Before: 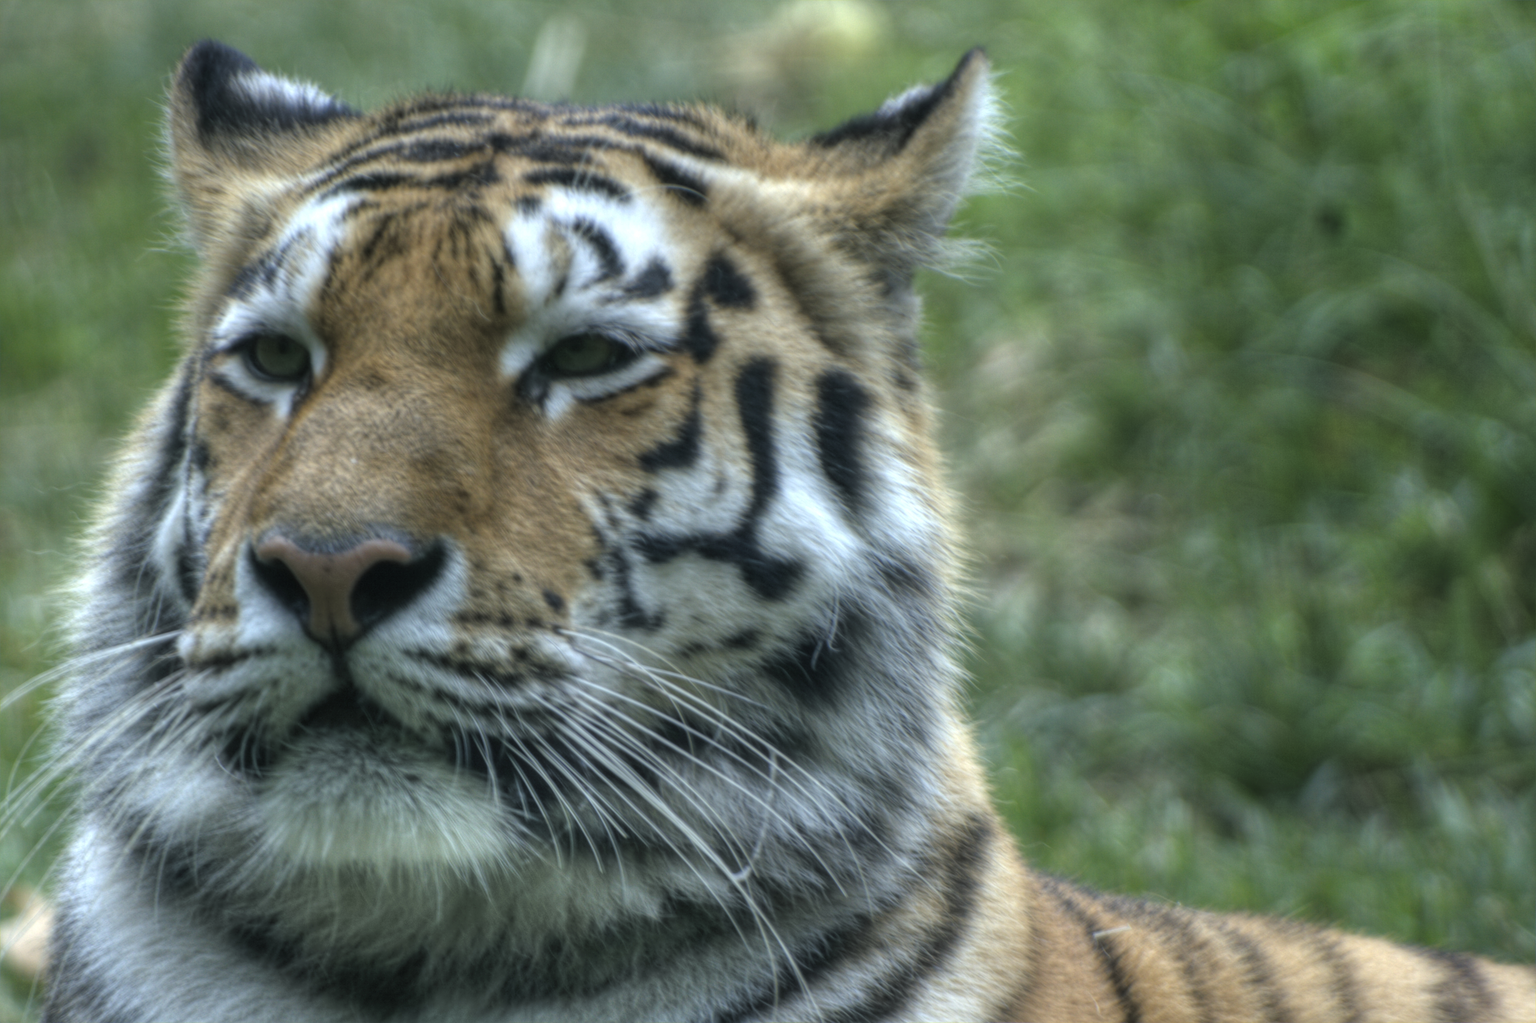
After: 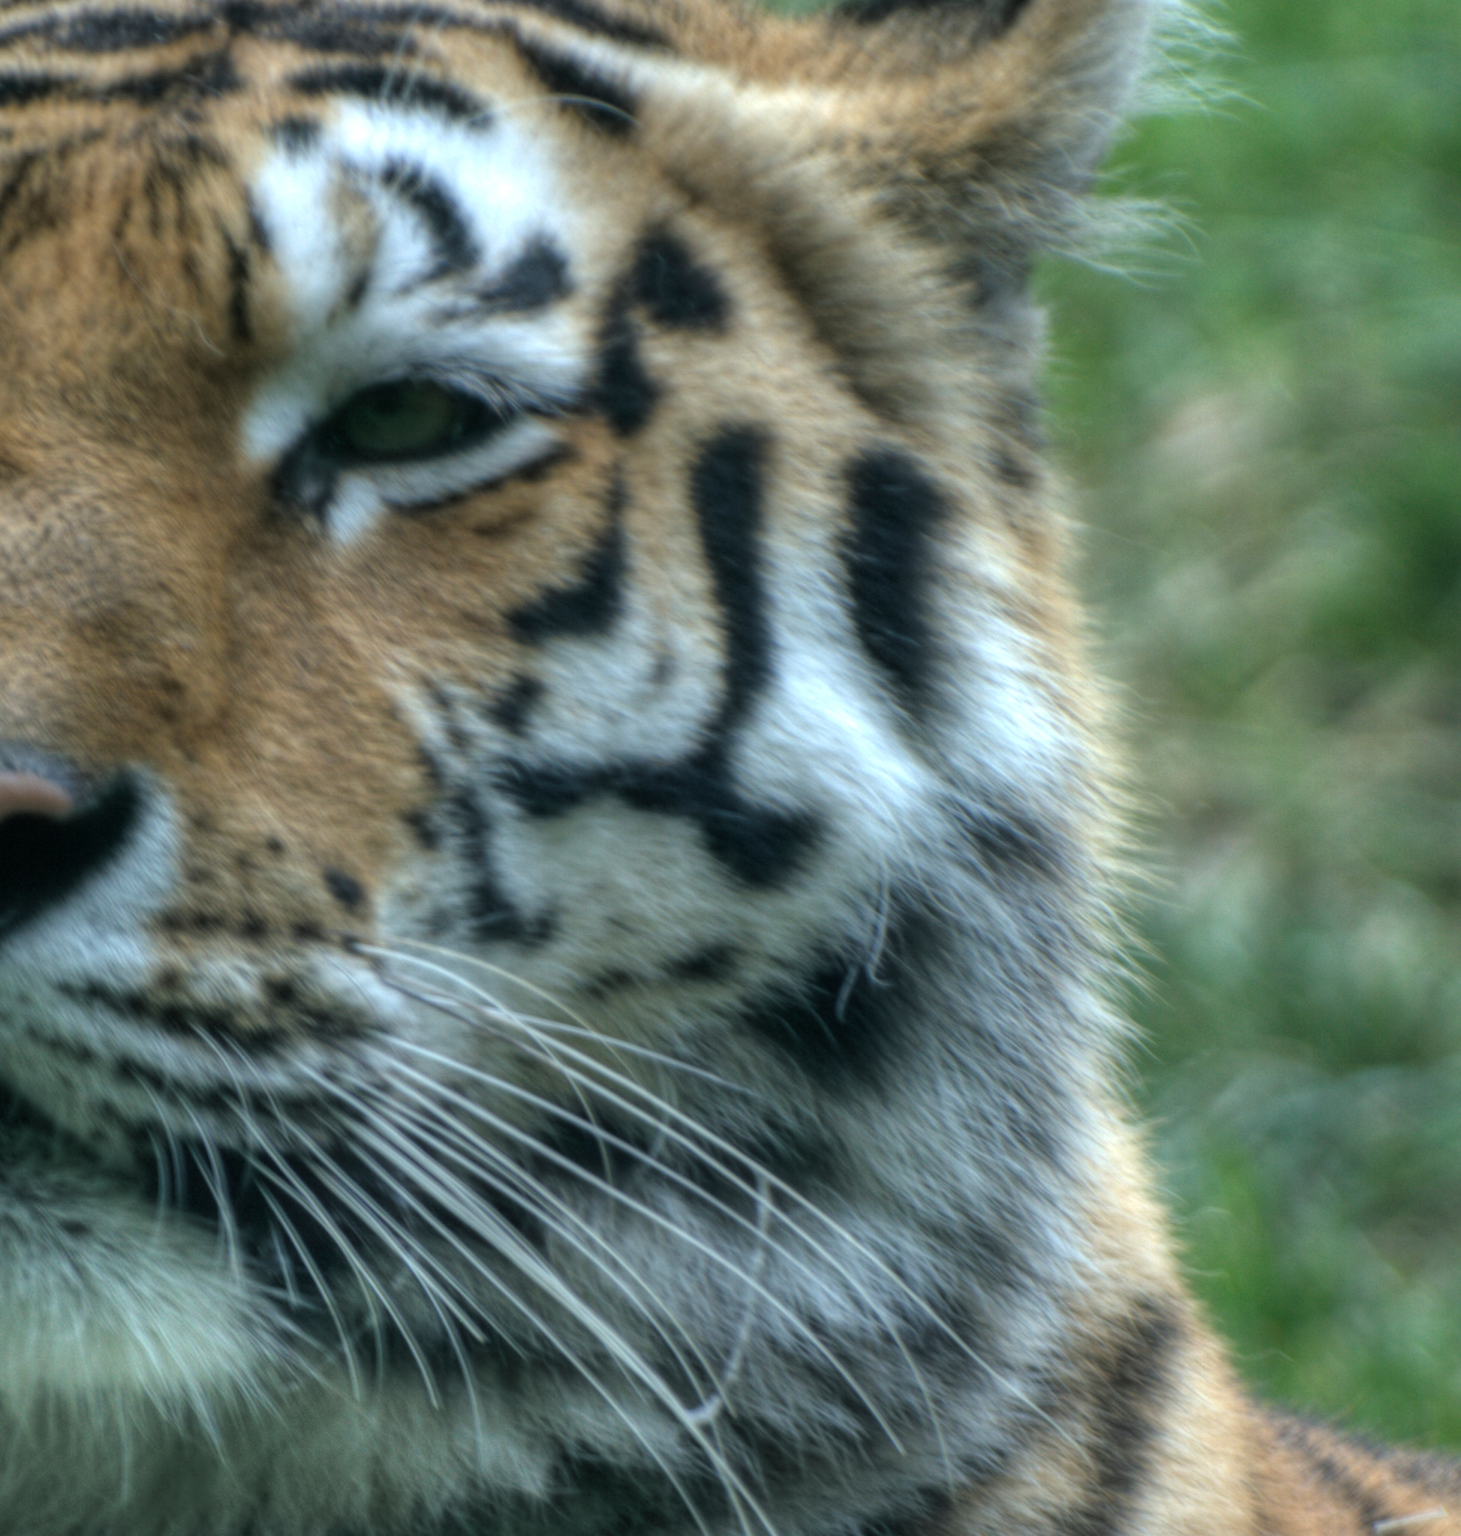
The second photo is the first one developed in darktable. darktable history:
crop and rotate: angle 0.018°, left 24.294%, top 13.201%, right 25.791%, bottom 8.063%
